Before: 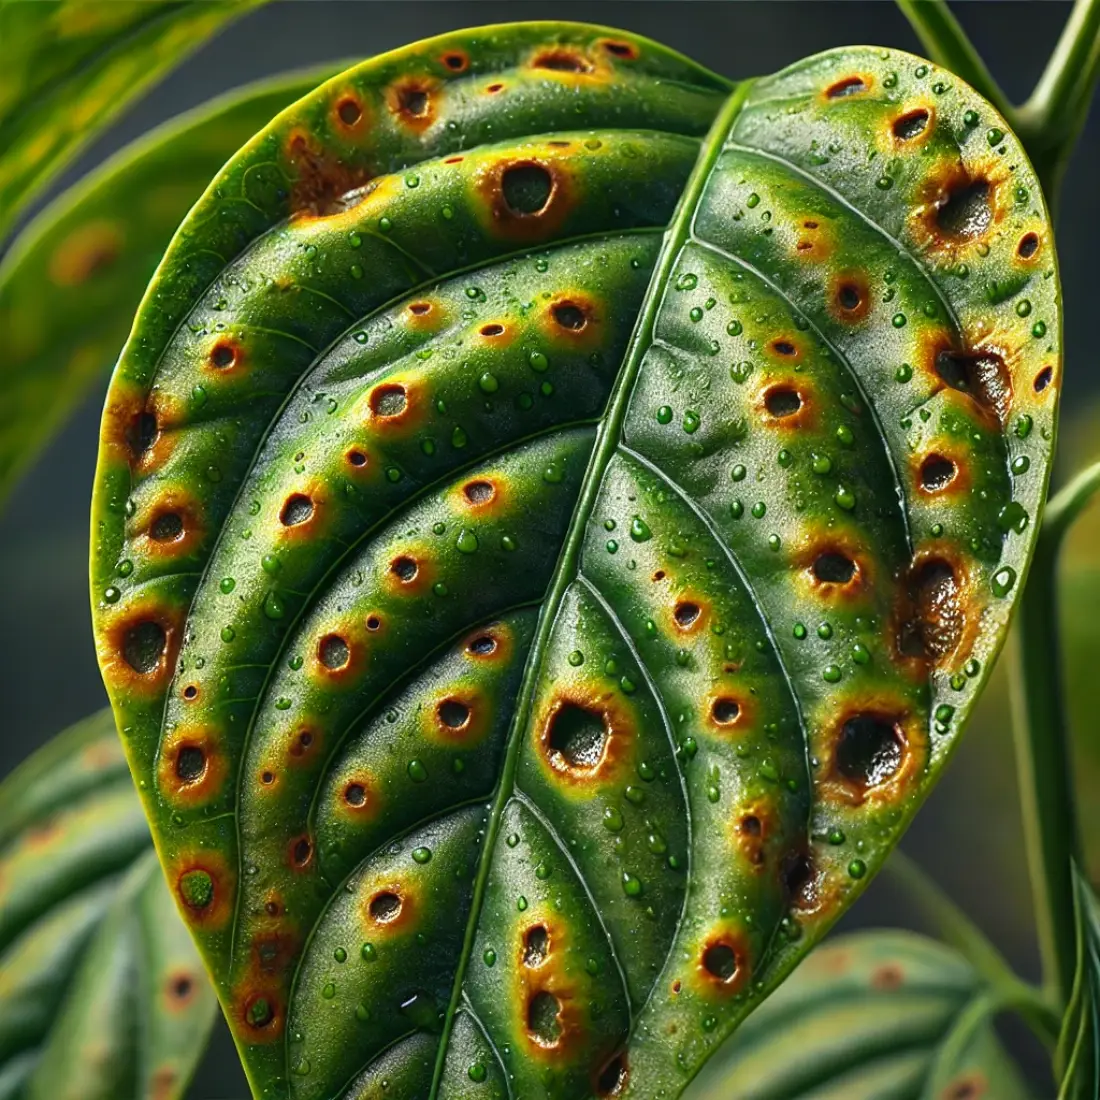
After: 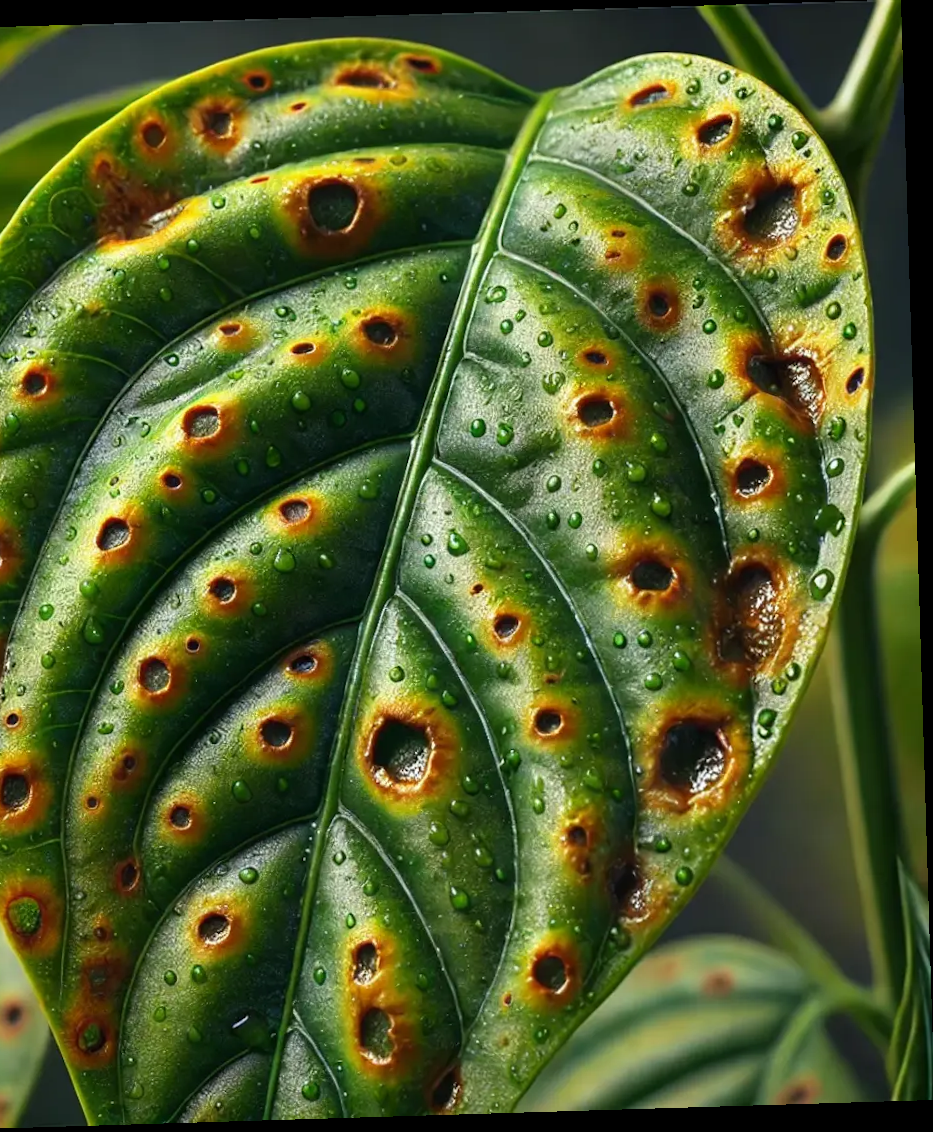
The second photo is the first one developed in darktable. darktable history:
rotate and perspective: rotation -1.75°, automatic cropping off
crop: left 17.582%, bottom 0.031%
